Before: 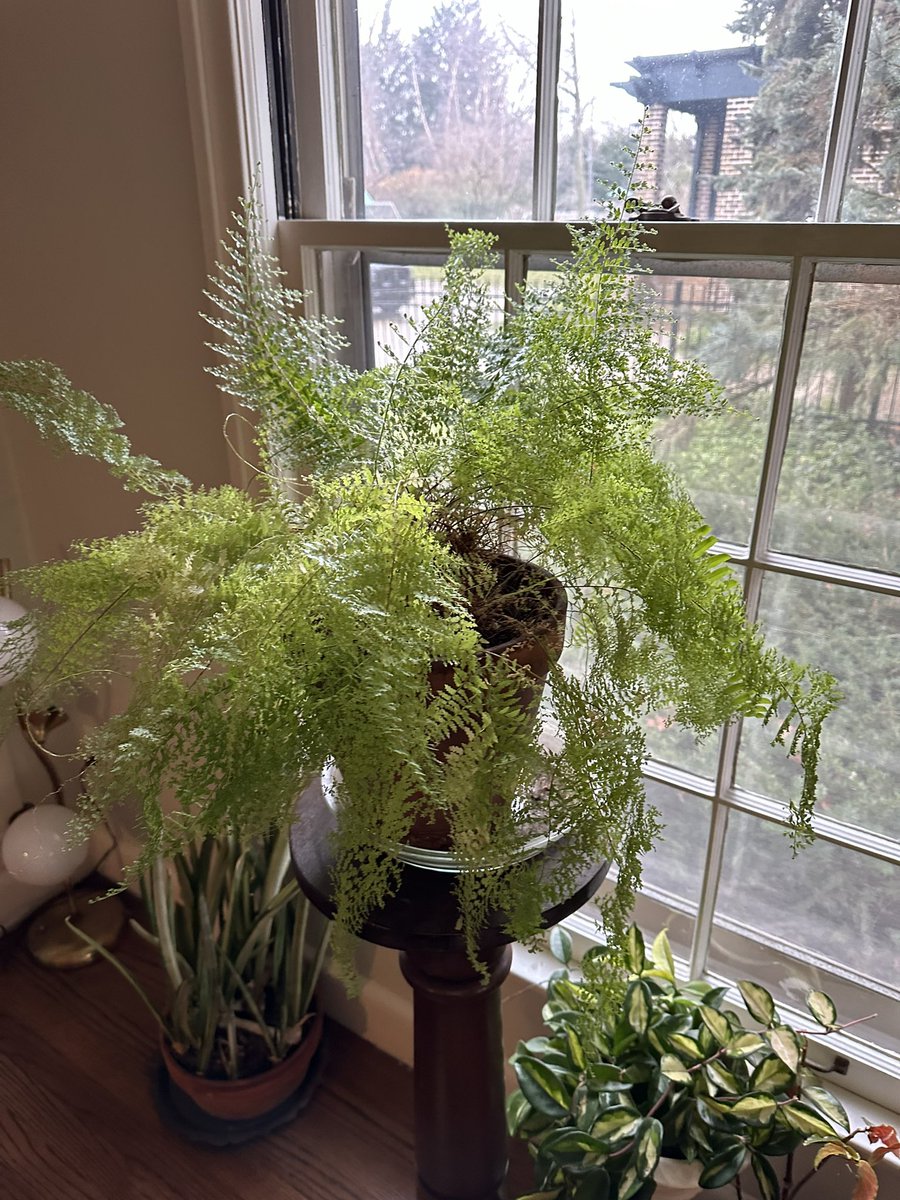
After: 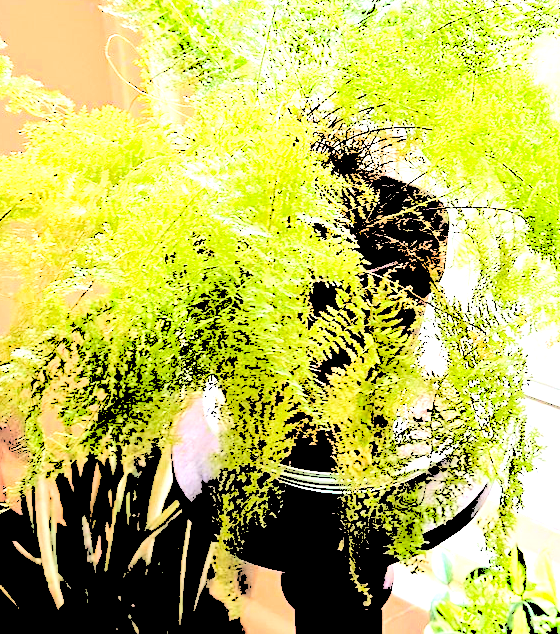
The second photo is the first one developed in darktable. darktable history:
crop: left 13.117%, top 31.62%, right 24.596%, bottom 15.519%
levels: levels [0.246, 0.256, 0.506]
